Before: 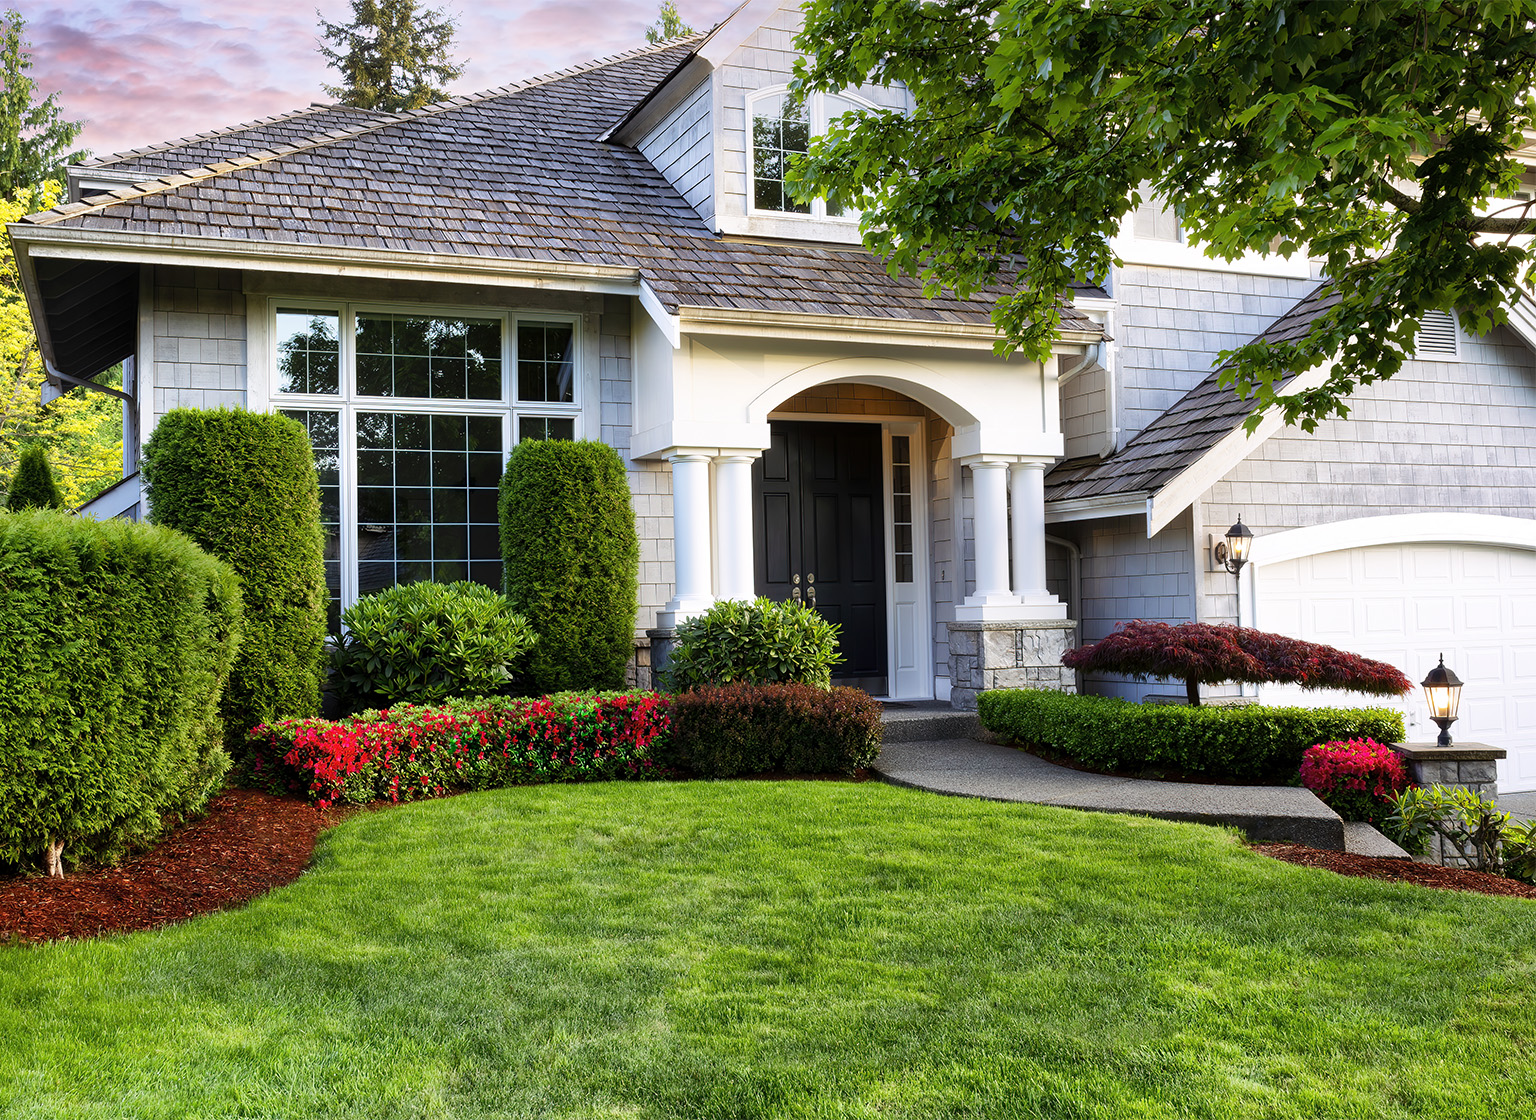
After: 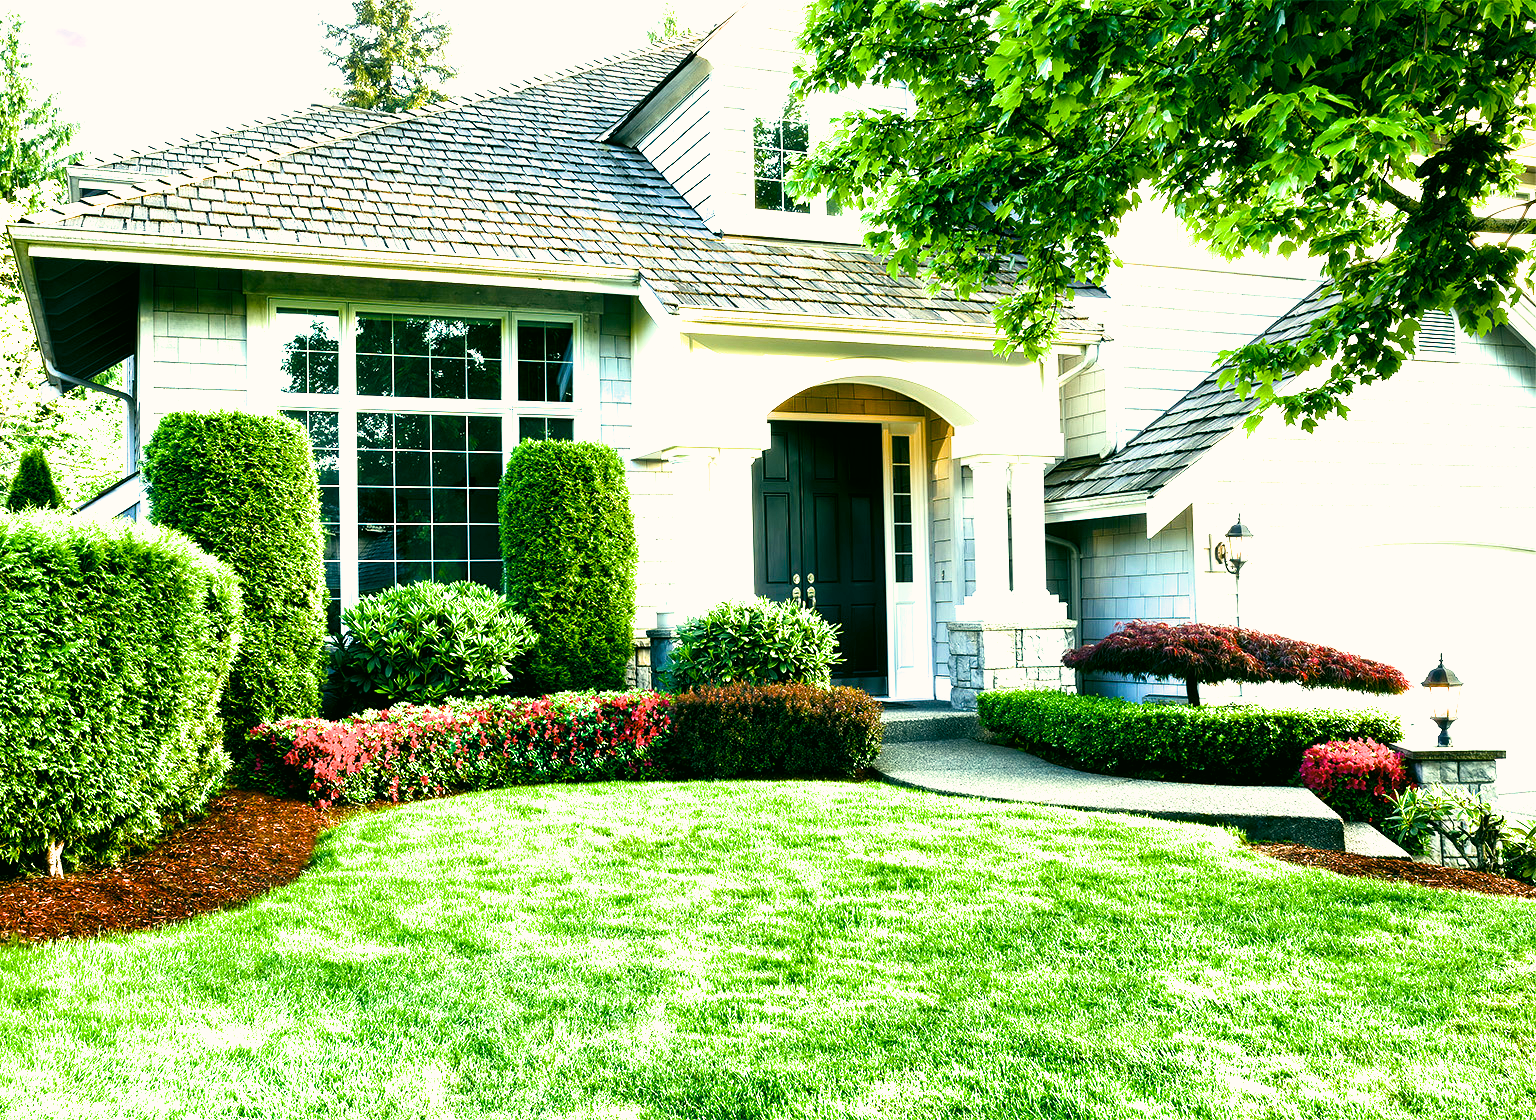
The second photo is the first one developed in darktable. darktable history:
color balance rgb: shadows lift › luminance -7.7%, shadows lift › chroma 2.13%, shadows lift › hue 165.27°, power › luminance -7.77%, power › chroma 1.1%, power › hue 215.88°, highlights gain › luminance 15.15%, highlights gain › chroma 7%, highlights gain › hue 125.57°, global offset › luminance -0.33%, global offset › chroma 0.11%, global offset › hue 165.27°, perceptual saturation grading › global saturation 24.42%, perceptual saturation grading › highlights -24.42%, perceptual saturation grading › mid-tones 24.42%, perceptual saturation grading › shadows 40%, perceptual brilliance grading › global brilliance -5%, perceptual brilliance grading › highlights 24.42%, perceptual brilliance grading › mid-tones 7%, perceptual brilliance grading › shadows -5%
exposure: black level correction 0, exposure 1.35 EV, compensate exposure bias true, compensate highlight preservation false
filmic rgb: black relative exposure -9.5 EV, white relative exposure 3.02 EV, hardness 6.12
color correction: highlights a* 4.02, highlights b* 4.98, shadows a* -7.55, shadows b* 4.98
